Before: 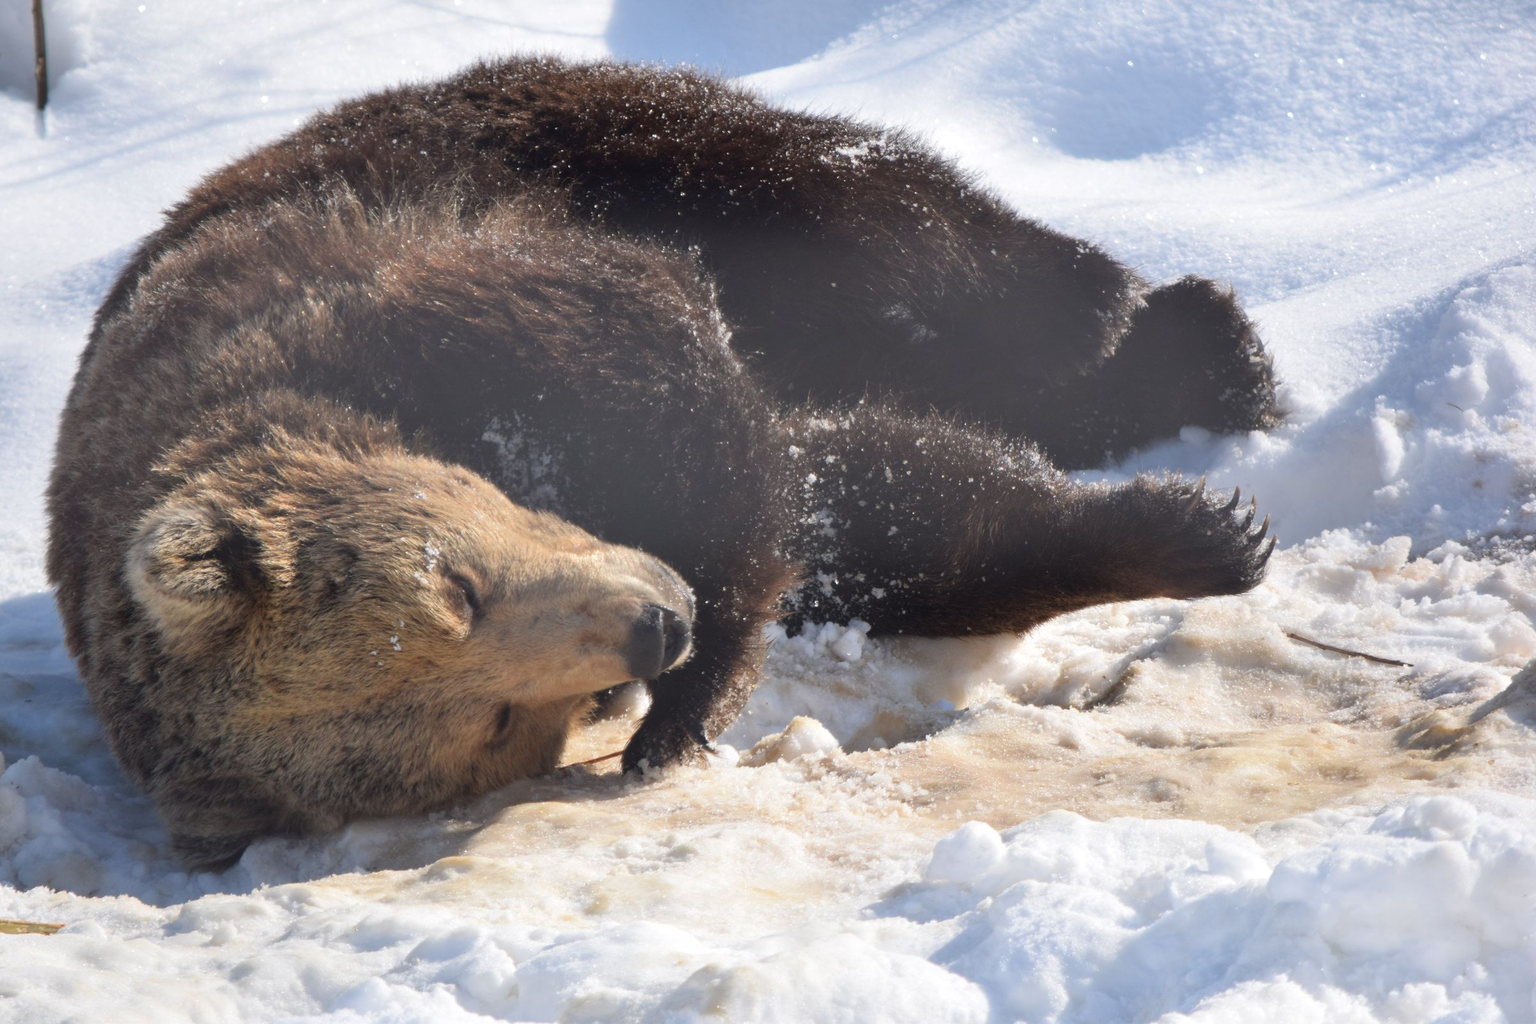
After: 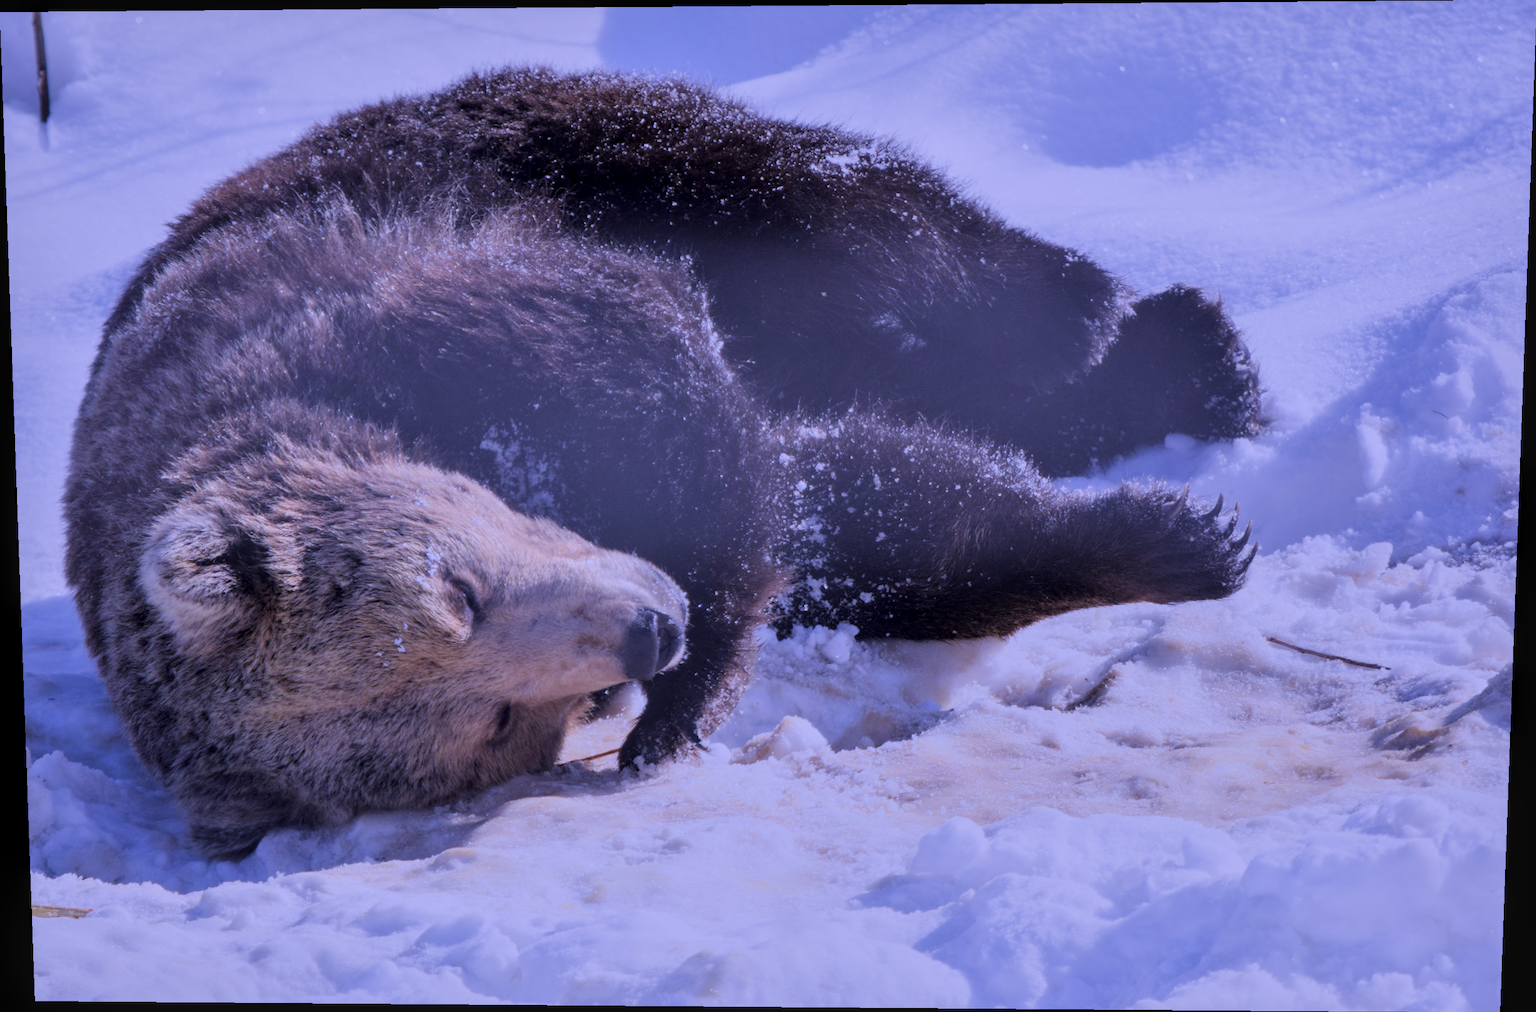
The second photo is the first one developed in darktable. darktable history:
local contrast: on, module defaults
exposure: exposure -0.242 EV, compensate highlight preservation false
filmic rgb: black relative exposure -7.32 EV, white relative exposure 5.09 EV, hardness 3.2
white balance: red 0.98, blue 1.61
rotate and perspective: lens shift (vertical) 0.048, lens shift (horizontal) -0.024, automatic cropping off
